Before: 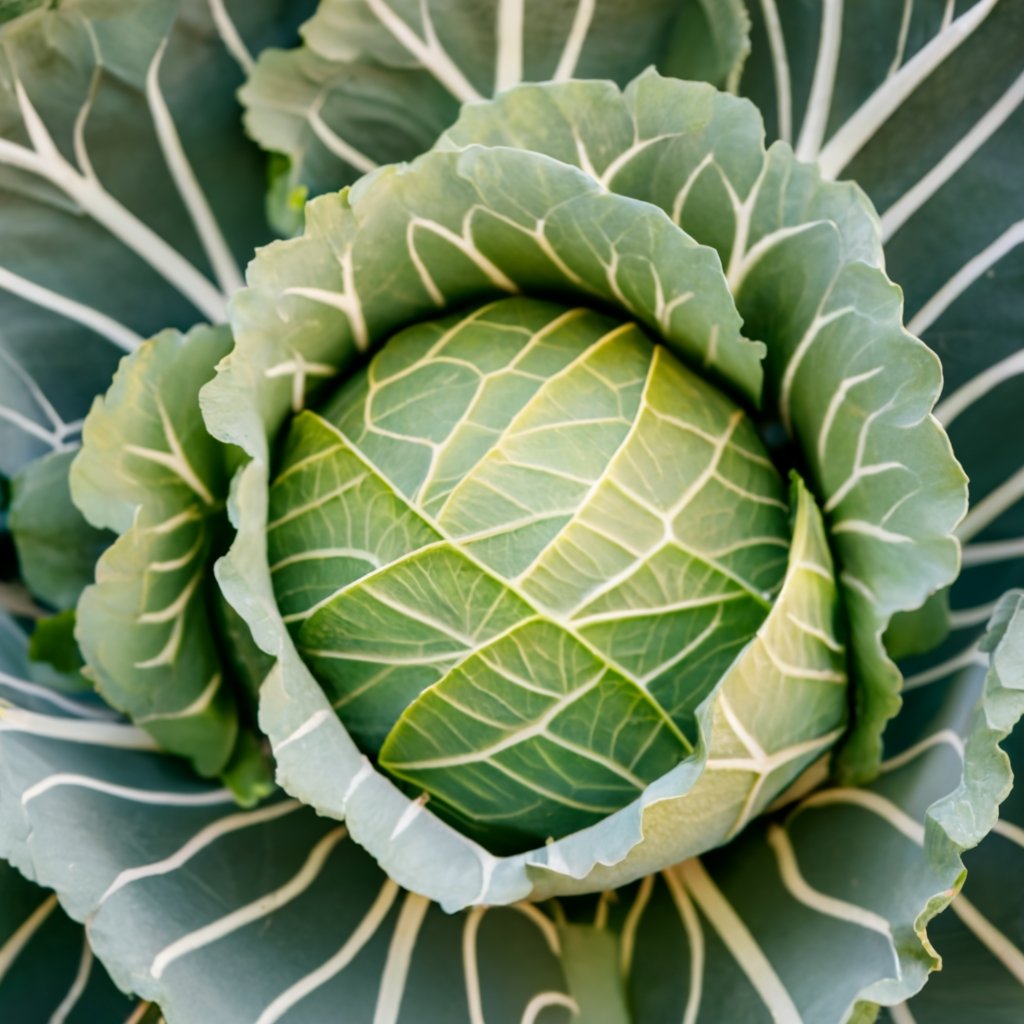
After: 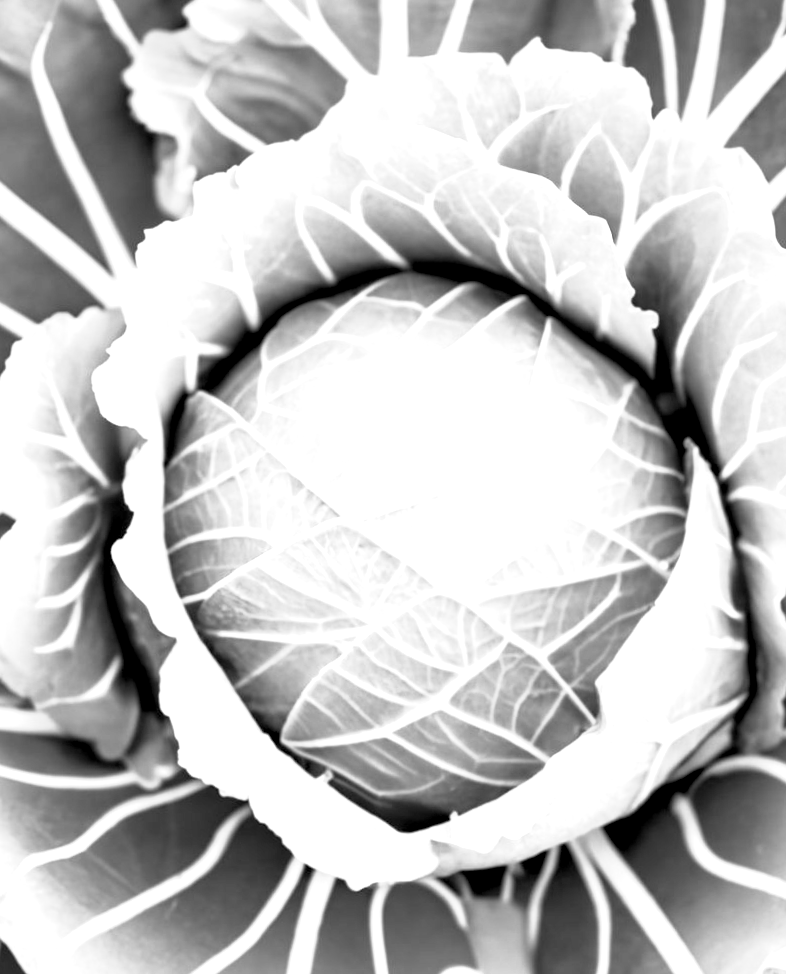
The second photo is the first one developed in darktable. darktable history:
base curve: curves: ch0 [(0.017, 0) (0.425, 0.441) (0.844, 0.933) (1, 1)], preserve colors none
crop: left 9.88%, right 12.664%
rotate and perspective: rotation -1.42°, crop left 0.016, crop right 0.984, crop top 0.035, crop bottom 0.965
monochrome: a 30.25, b 92.03
exposure: black level correction 0, exposure 1.6 EV, compensate exposure bias true, compensate highlight preservation false
